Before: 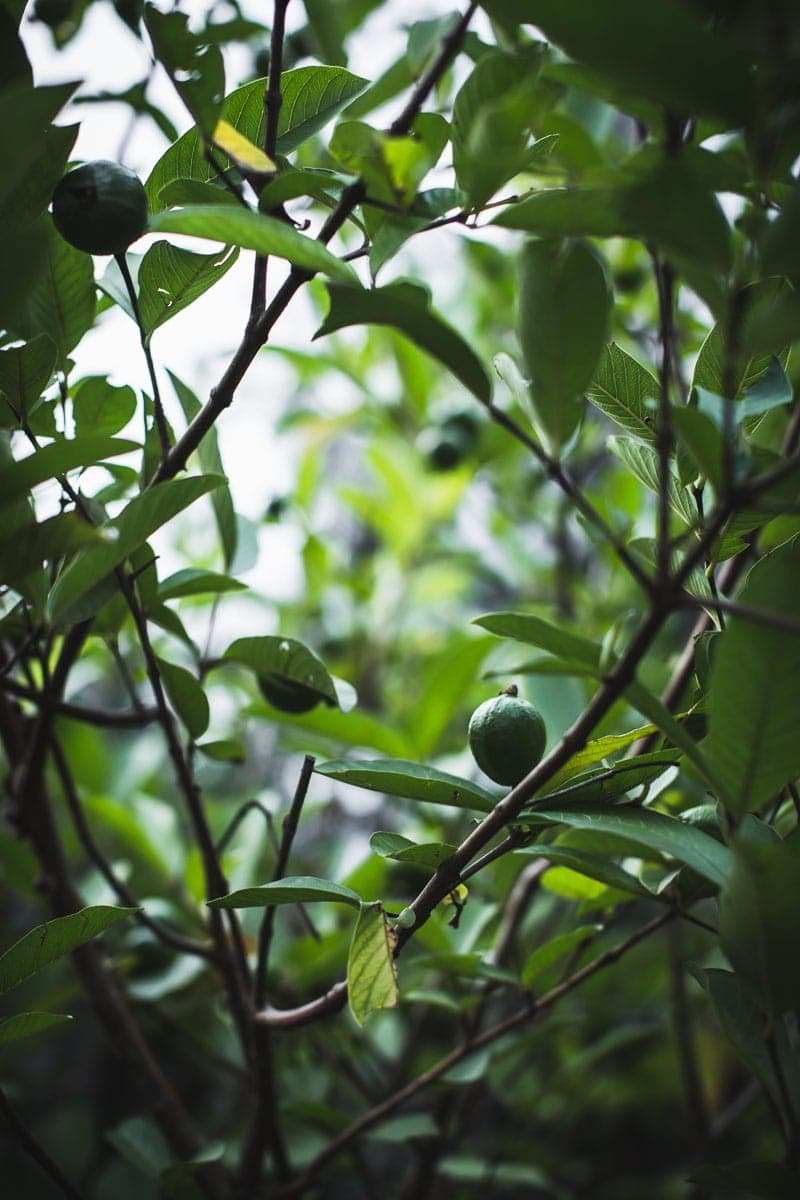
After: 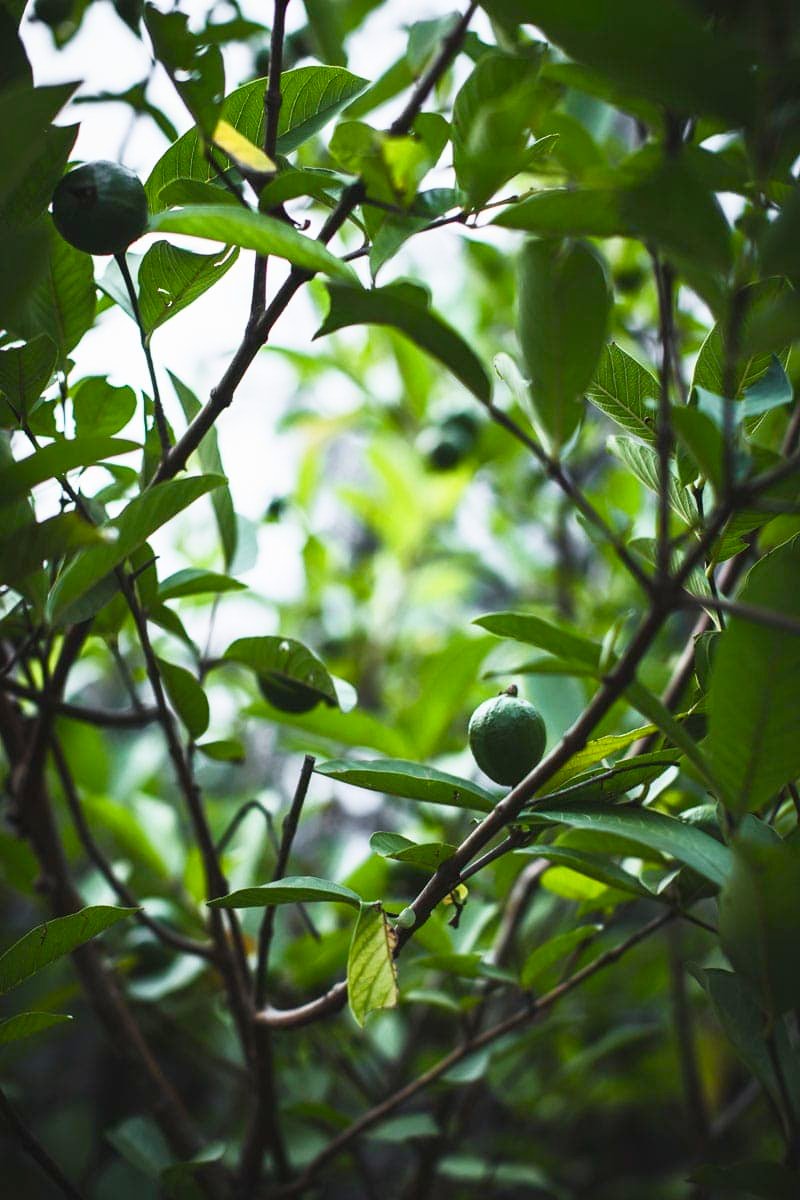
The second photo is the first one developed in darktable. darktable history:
color balance rgb: perceptual saturation grading › global saturation 20%, perceptual saturation grading › highlights -25%, perceptual saturation grading › shadows 25%
base curve: curves: ch0 [(0, 0) (0.666, 0.806) (1, 1)]
